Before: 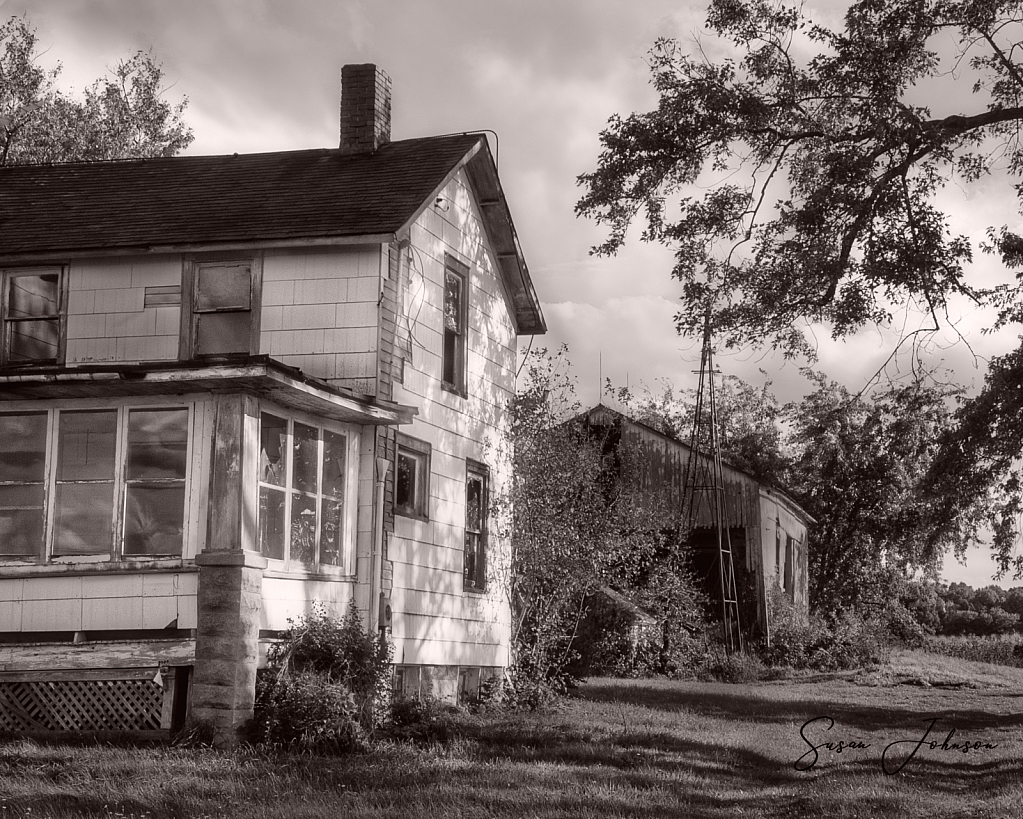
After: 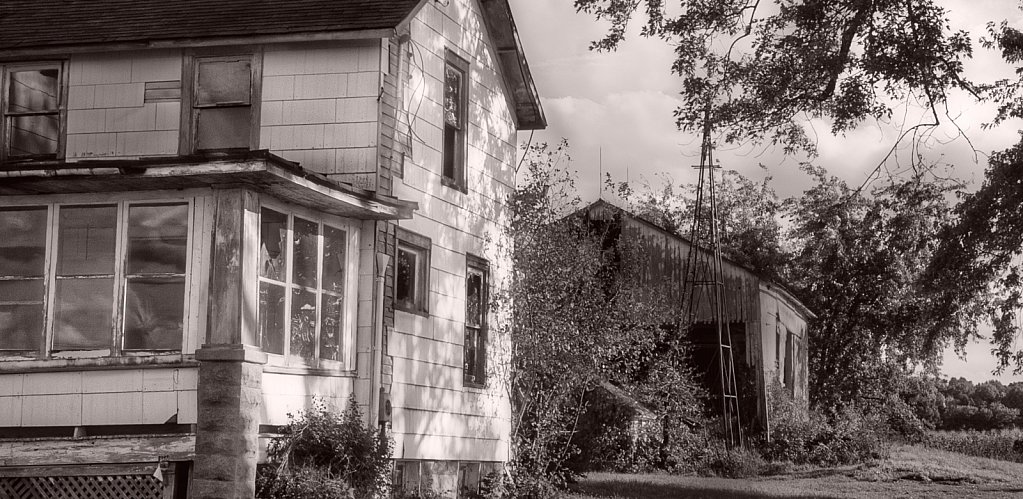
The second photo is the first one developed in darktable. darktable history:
crop and rotate: top 25.052%, bottom 14.014%
